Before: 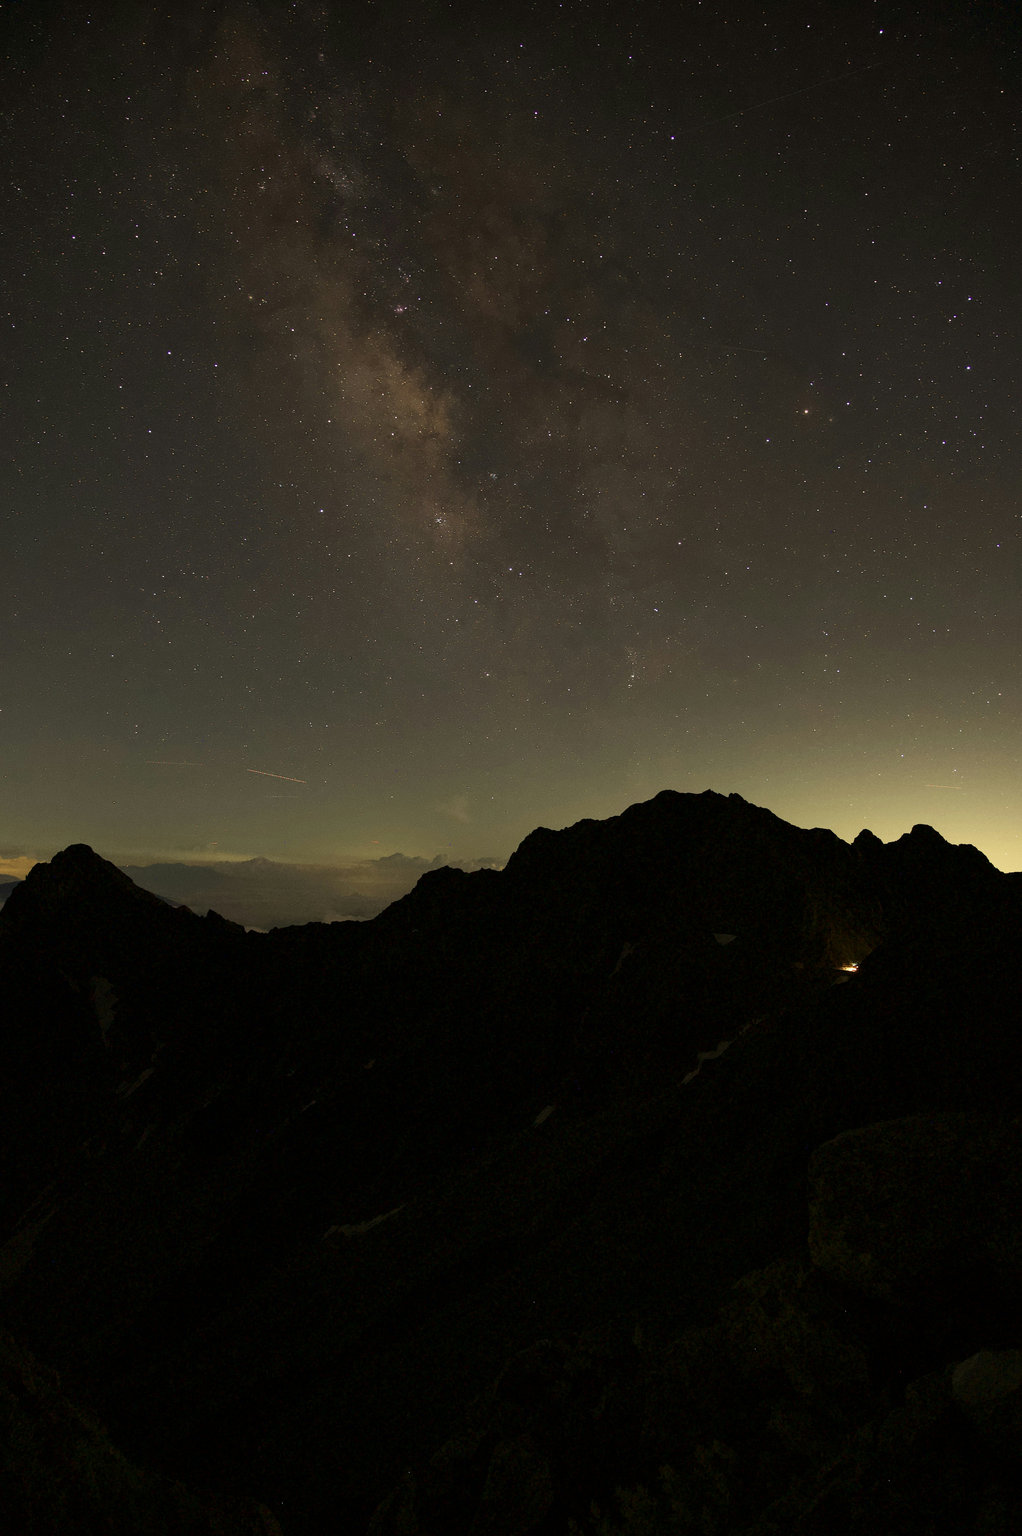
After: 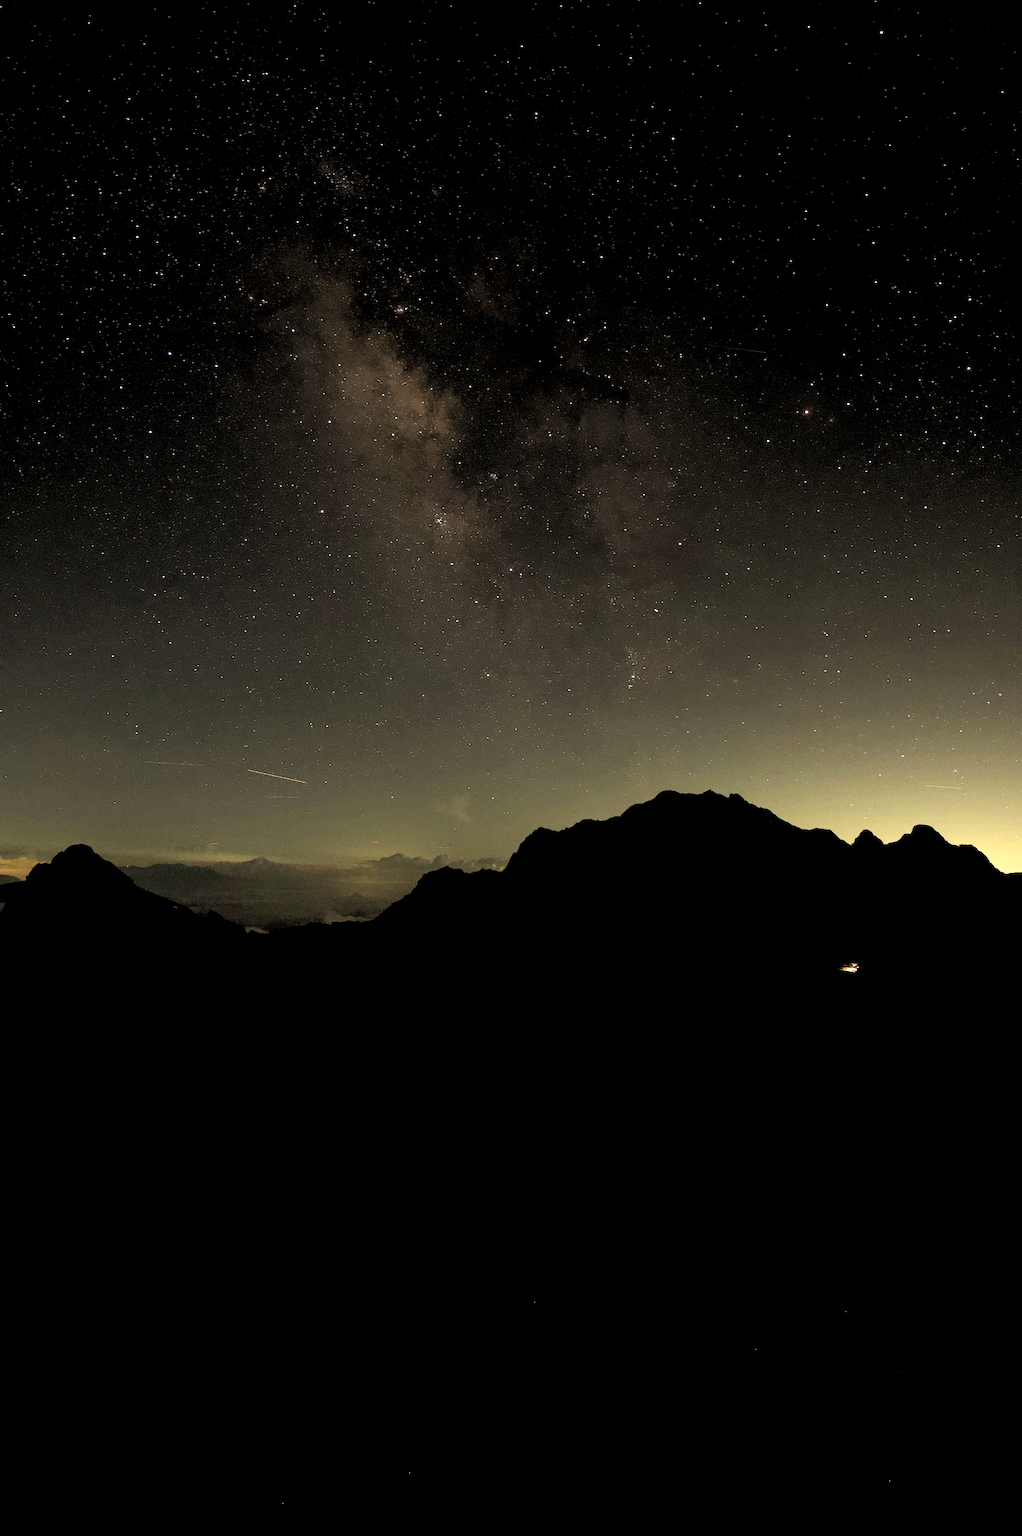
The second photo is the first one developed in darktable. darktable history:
rgb levels: levels [[0.034, 0.472, 0.904], [0, 0.5, 1], [0, 0.5, 1]]
exposure: exposure 0.426 EV, compensate highlight preservation false
